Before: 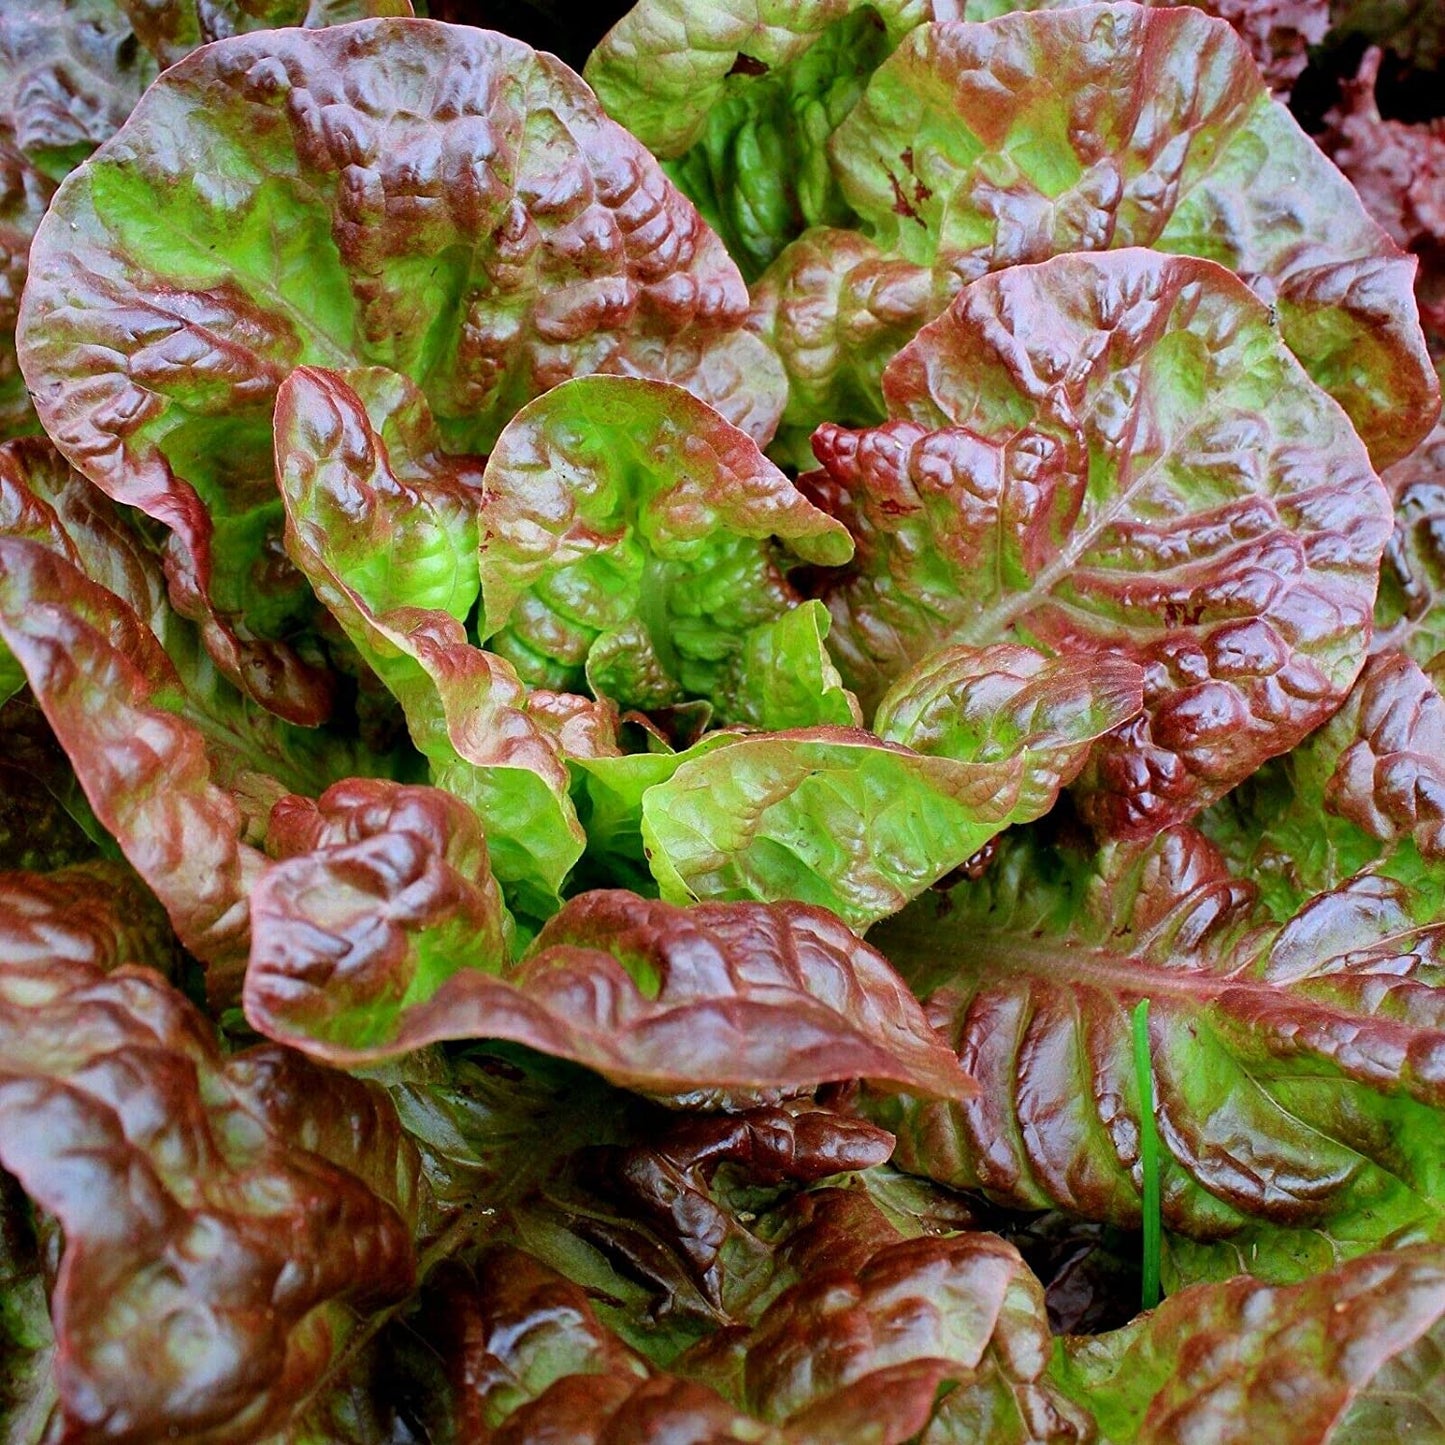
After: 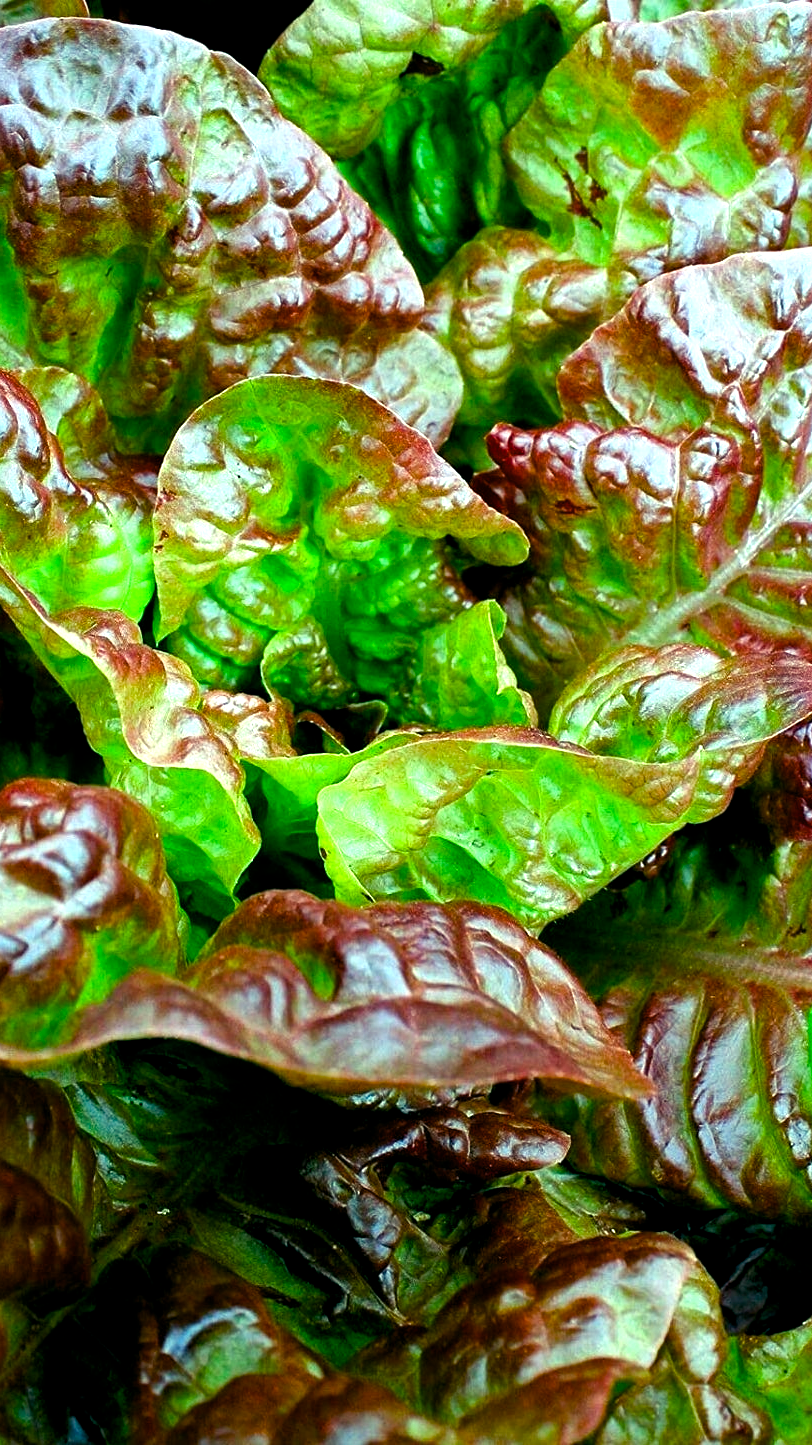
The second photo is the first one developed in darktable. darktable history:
color balance rgb: shadows lift › luminance -7.7%, shadows lift › chroma 2.13%, shadows lift › hue 165.27°, power › luminance -7.77%, power › chroma 1.1%, power › hue 215.88°, highlights gain › luminance 15.15%, highlights gain › chroma 7%, highlights gain › hue 125.57°, global offset › luminance -0.33%, global offset › chroma 0.11%, global offset › hue 165.27°, perceptual saturation grading › global saturation 24.42%, perceptual saturation grading › highlights -24.42%, perceptual saturation grading › mid-tones 24.42%, perceptual saturation grading › shadows 40%, perceptual brilliance grading › global brilliance -5%, perceptual brilliance grading › highlights 24.42%, perceptual brilliance grading › mid-tones 7%, perceptual brilliance grading › shadows -5%
tone equalizer: on, module defaults
crop and rotate: left 22.516%, right 21.234%
